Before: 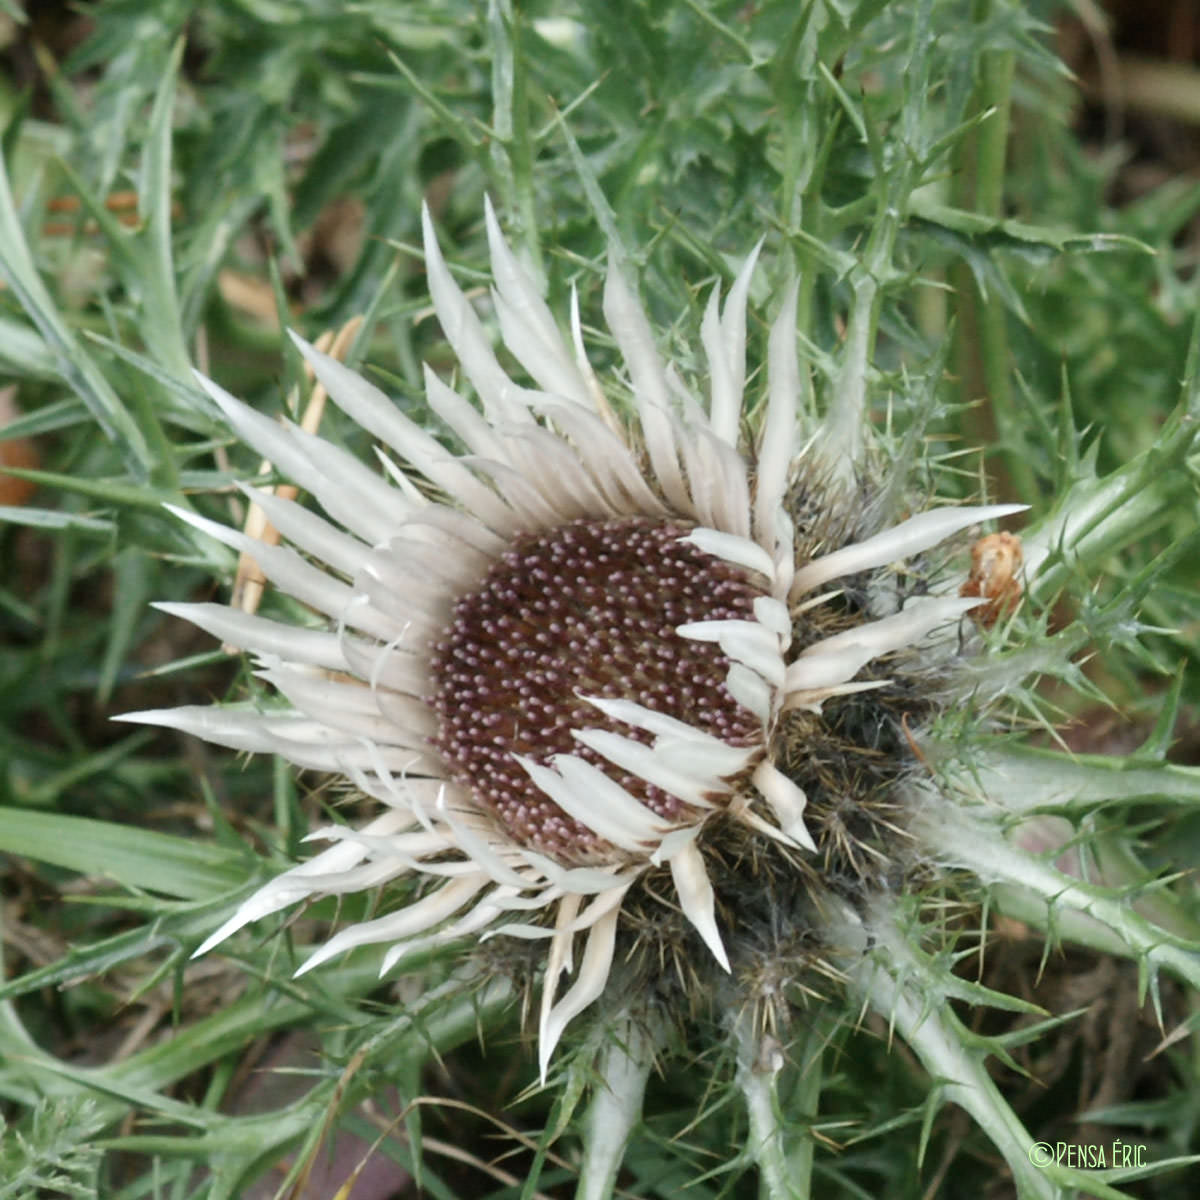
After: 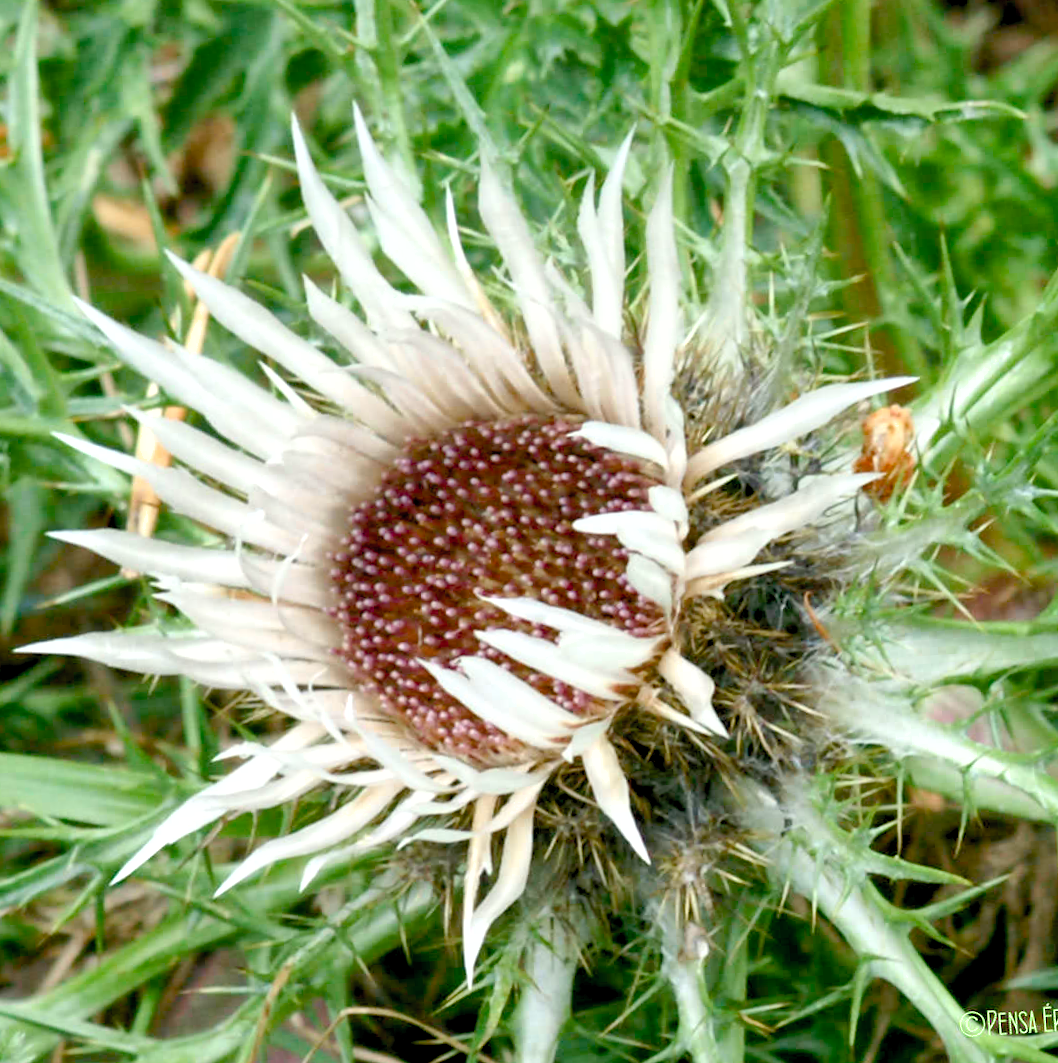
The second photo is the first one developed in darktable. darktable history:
crop and rotate: angle 3.8°, left 6.12%, top 5.684%
shadows and highlights: on, module defaults
exposure: black level correction 0.01, exposure 0.011 EV, compensate highlight preservation false
color balance rgb: perceptual saturation grading › global saturation 20%, perceptual saturation grading › highlights -50.543%, perceptual saturation grading › shadows 30.961%, perceptual brilliance grading › global brilliance 12.032%, global vibrance 20%
contrast brightness saturation: contrast 0.2, brightness 0.16, saturation 0.223
